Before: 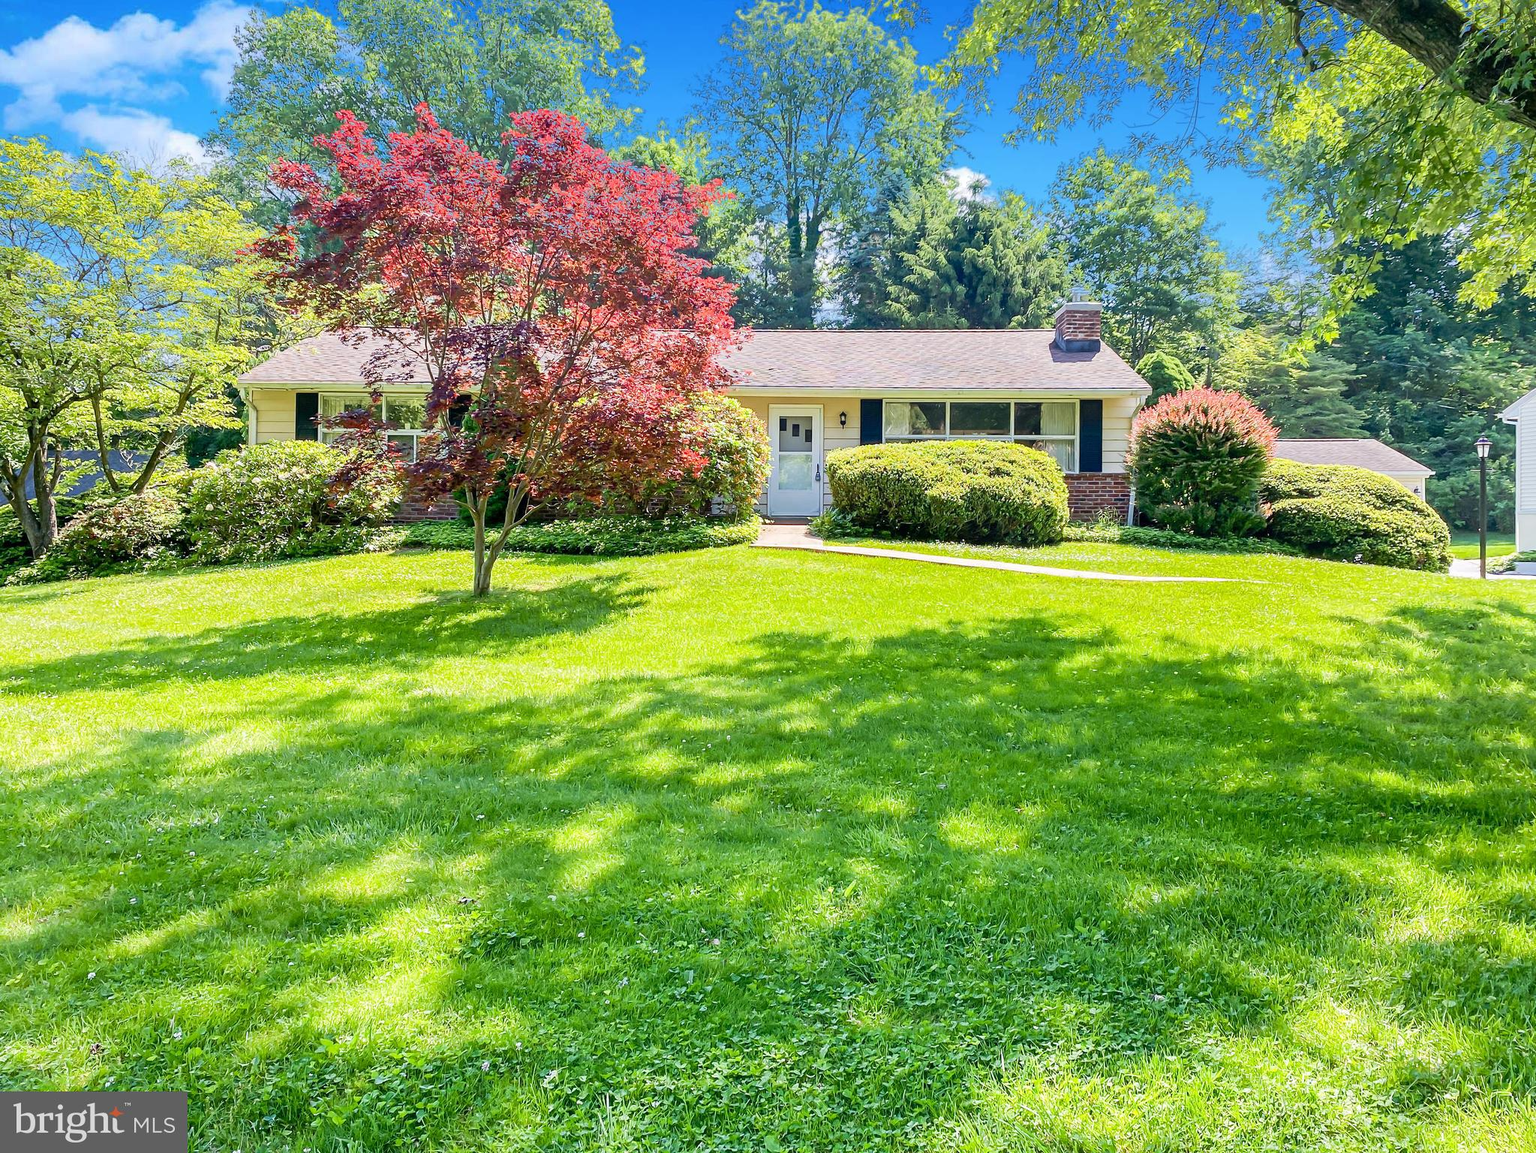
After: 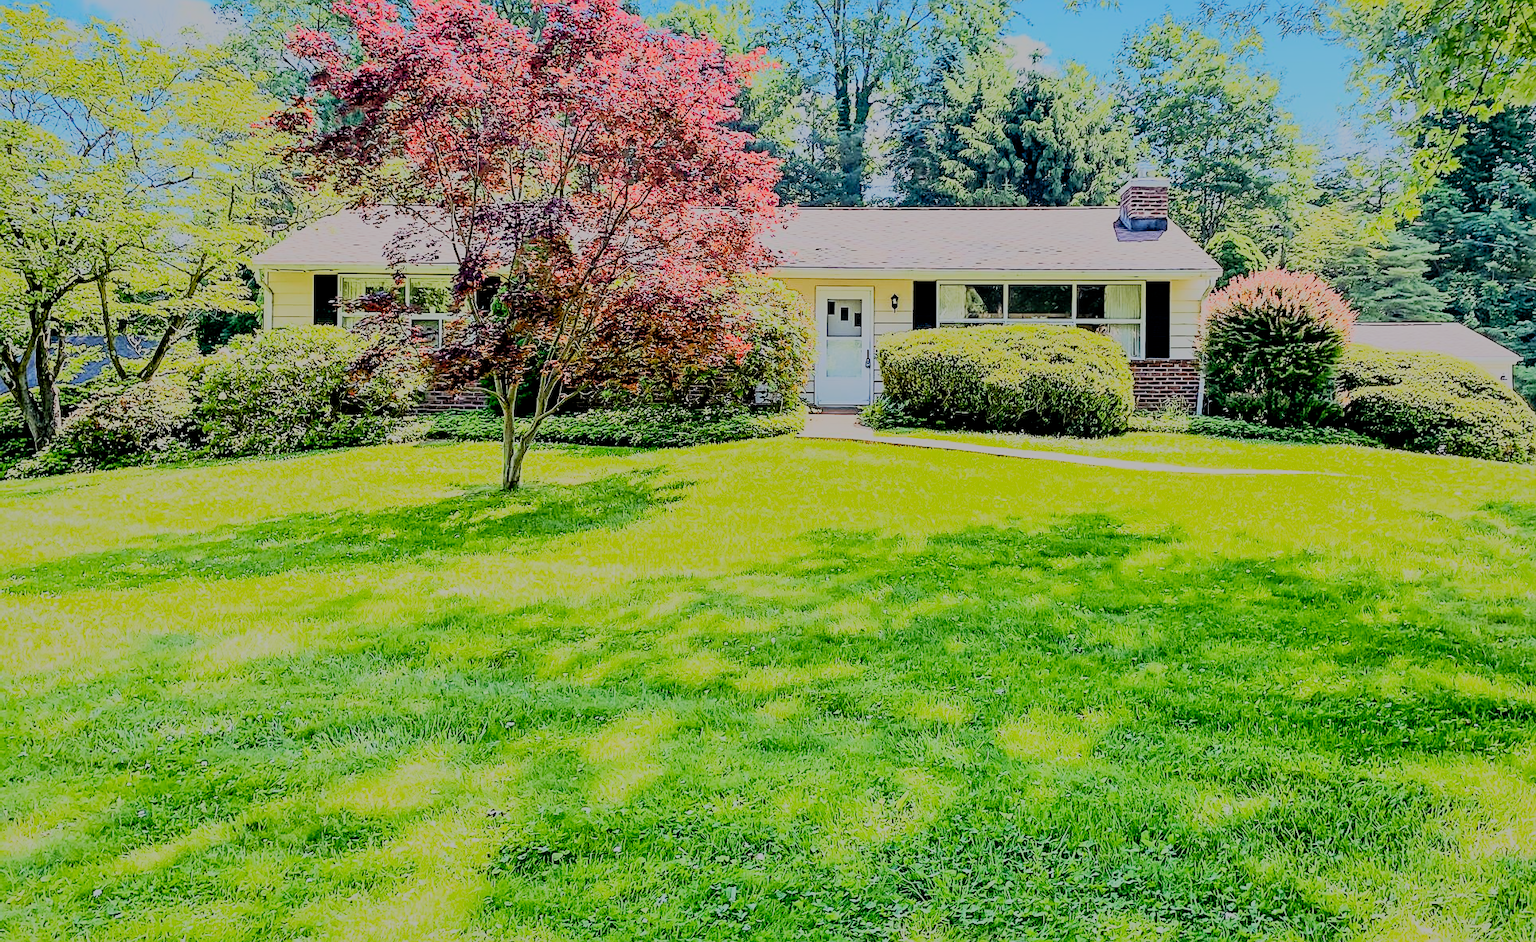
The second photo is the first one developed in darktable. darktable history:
crop and rotate: angle 0.03°, top 11.643%, right 5.651%, bottom 11.189%
rgb curve: curves: ch0 [(0, 0) (0.21, 0.15) (0.24, 0.21) (0.5, 0.75) (0.75, 0.96) (0.89, 0.99) (1, 1)]; ch1 [(0, 0.02) (0.21, 0.13) (0.25, 0.2) (0.5, 0.67) (0.75, 0.9) (0.89, 0.97) (1, 1)]; ch2 [(0, 0.02) (0.21, 0.13) (0.25, 0.2) (0.5, 0.67) (0.75, 0.9) (0.89, 0.97) (1, 1)], compensate middle gray true
sharpen: on, module defaults
filmic rgb: middle gray luminance 29%, black relative exposure -10.3 EV, white relative exposure 5.5 EV, threshold 6 EV, target black luminance 0%, hardness 3.95, latitude 2.04%, contrast 1.132, highlights saturation mix 5%, shadows ↔ highlights balance 15.11%, preserve chrominance no, color science v3 (2019), use custom middle-gray values true, iterations of high-quality reconstruction 0, enable highlight reconstruction true
shadows and highlights: on, module defaults
